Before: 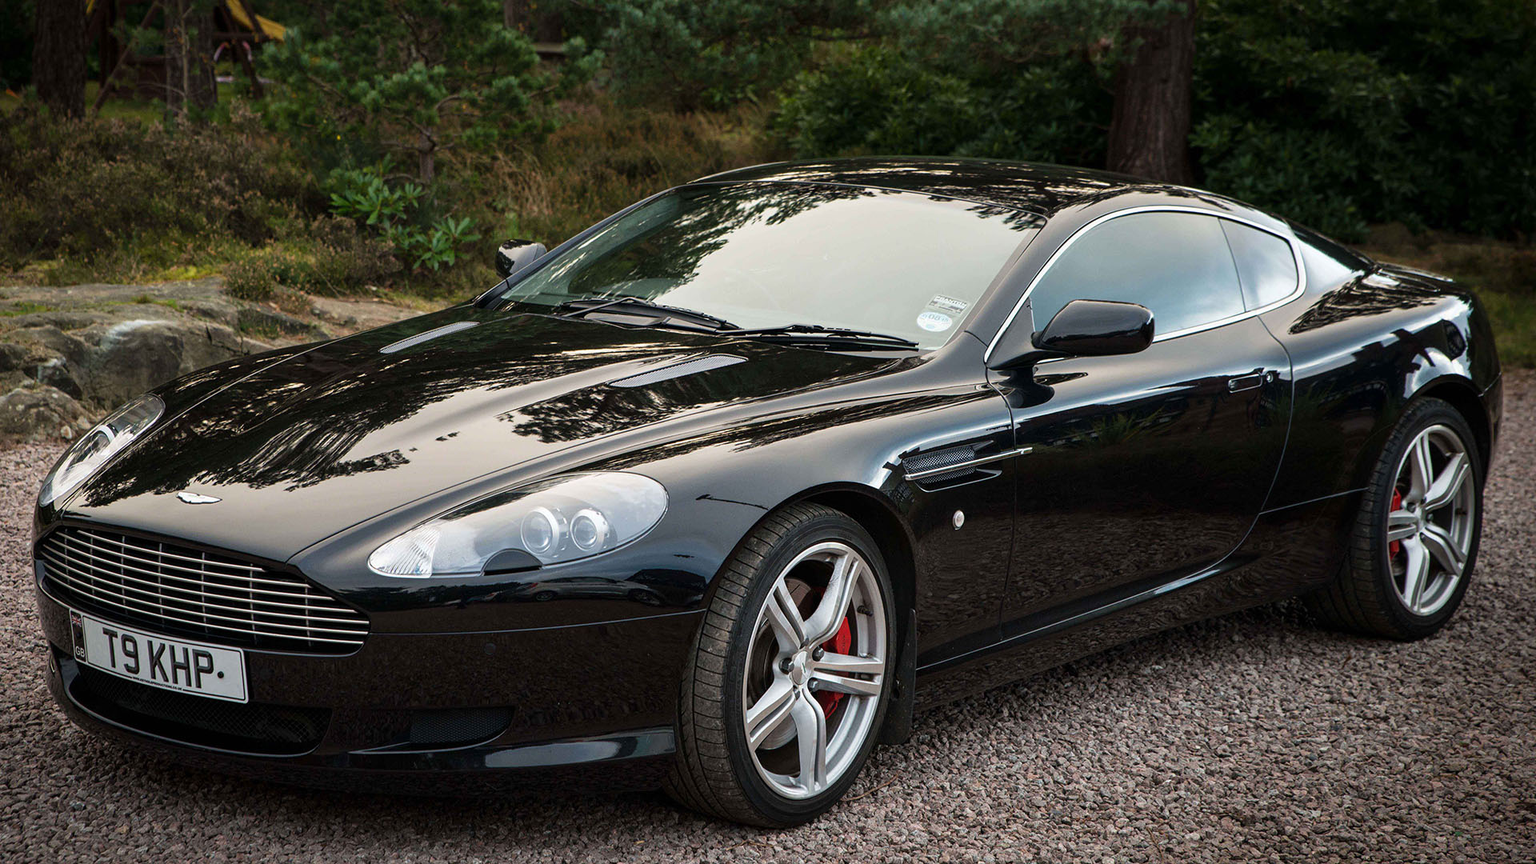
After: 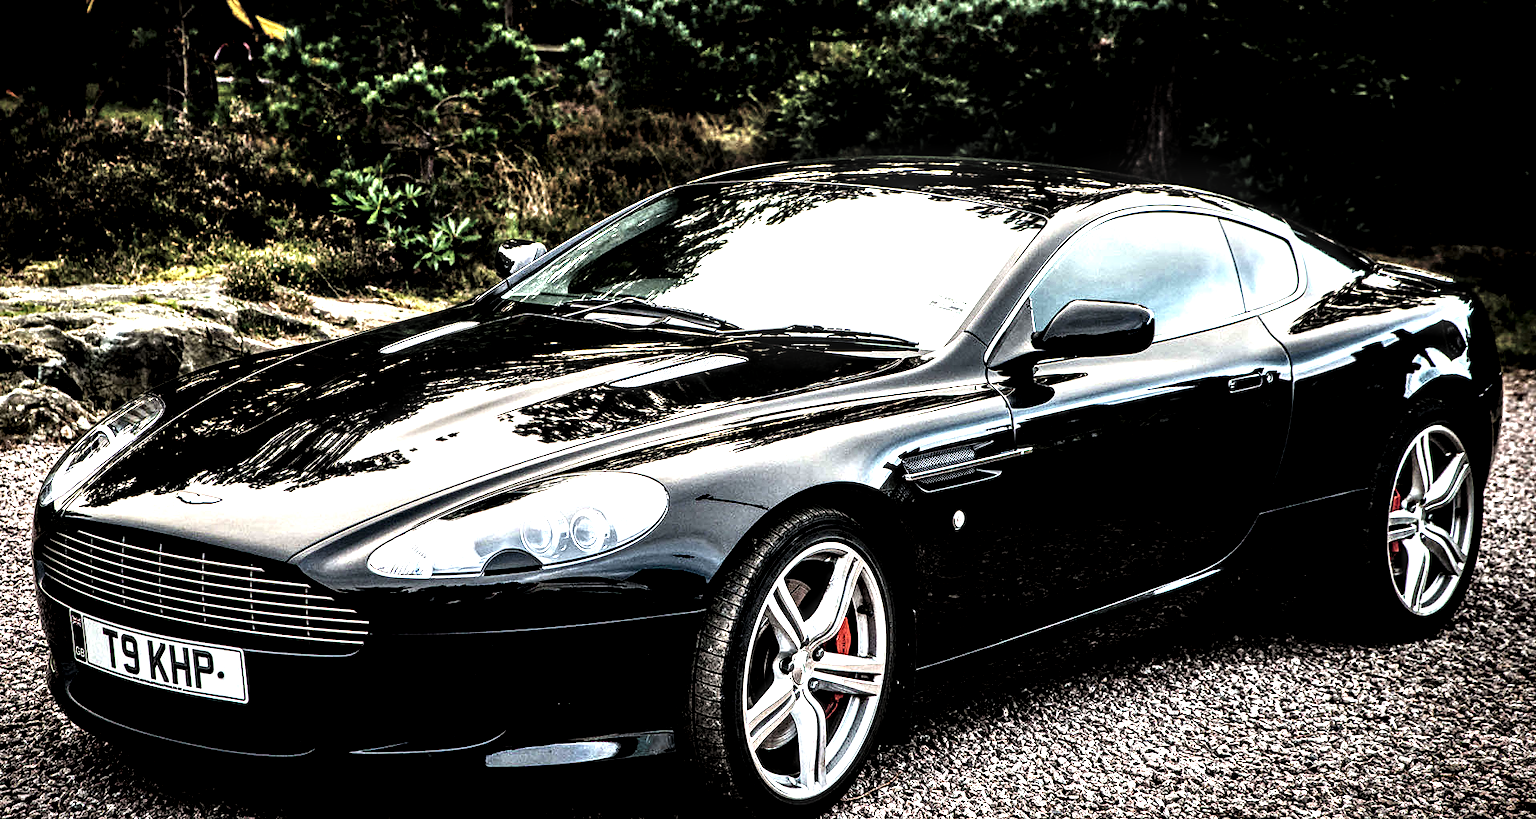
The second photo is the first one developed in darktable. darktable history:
color balance rgb: linear chroma grading › global chroma 9.048%, perceptual saturation grading › global saturation 19.646%, perceptual brilliance grading › highlights 4.12%, perceptual brilliance grading › mid-tones -17.571%, perceptual brilliance grading › shadows -42.102%
local contrast: highlights 117%, shadows 41%, detail 294%
contrast brightness saturation: contrast 0.203, brightness 0.154, saturation 0.143
crop and rotate: top 0.005%, bottom 5.096%
shadows and highlights: highlights color adjustment 0.1%, low approximation 0.01, soften with gaussian
filmic rgb: black relative exposure -9.16 EV, white relative exposure 6.76 EV, hardness 3.05, contrast 1.057
